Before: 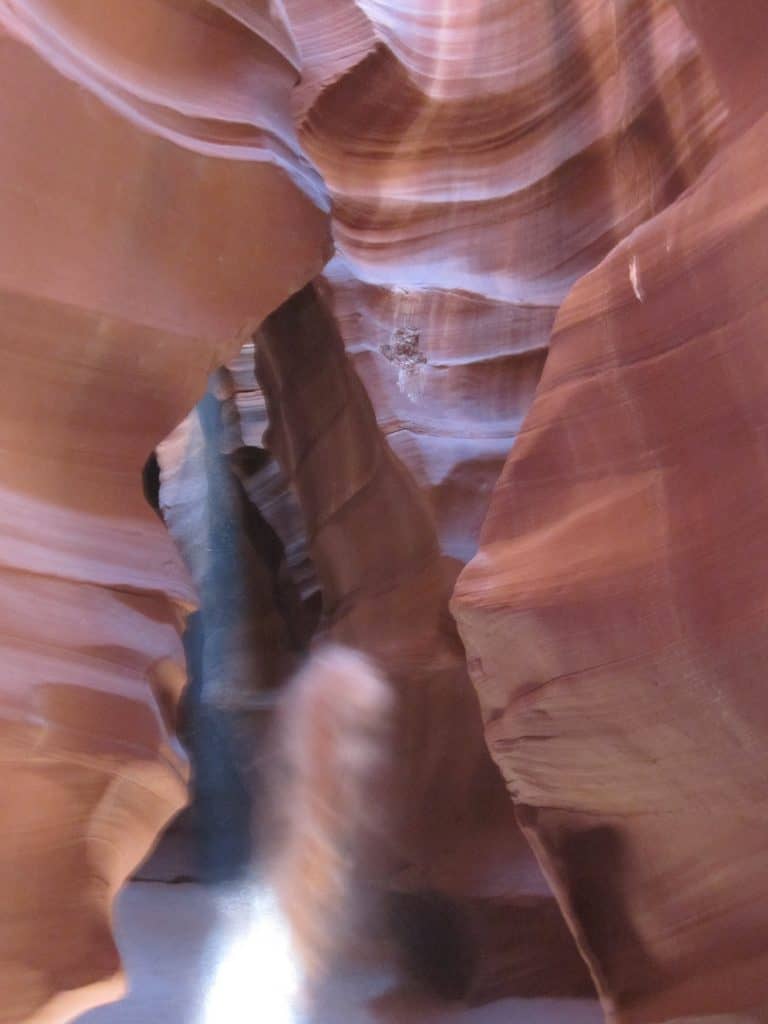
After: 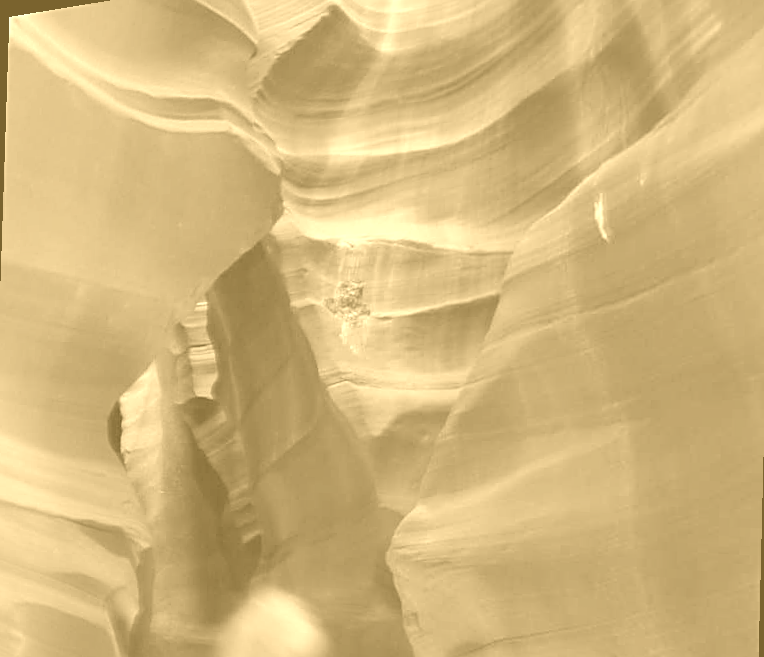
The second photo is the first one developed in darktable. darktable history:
sharpen: on, module defaults
colorize: hue 36°, source mix 100%
white balance: red 0.924, blue 1.095
crop: bottom 24.967%
bloom: size 9%, threshold 100%, strength 7%
rotate and perspective: rotation 1.69°, lens shift (vertical) -0.023, lens shift (horizontal) -0.291, crop left 0.025, crop right 0.988, crop top 0.092, crop bottom 0.842
contrast brightness saturation: contrast -0.26, saturation -0.43
exposure: exposure 0.128 EV, compensate highlight preservation false
